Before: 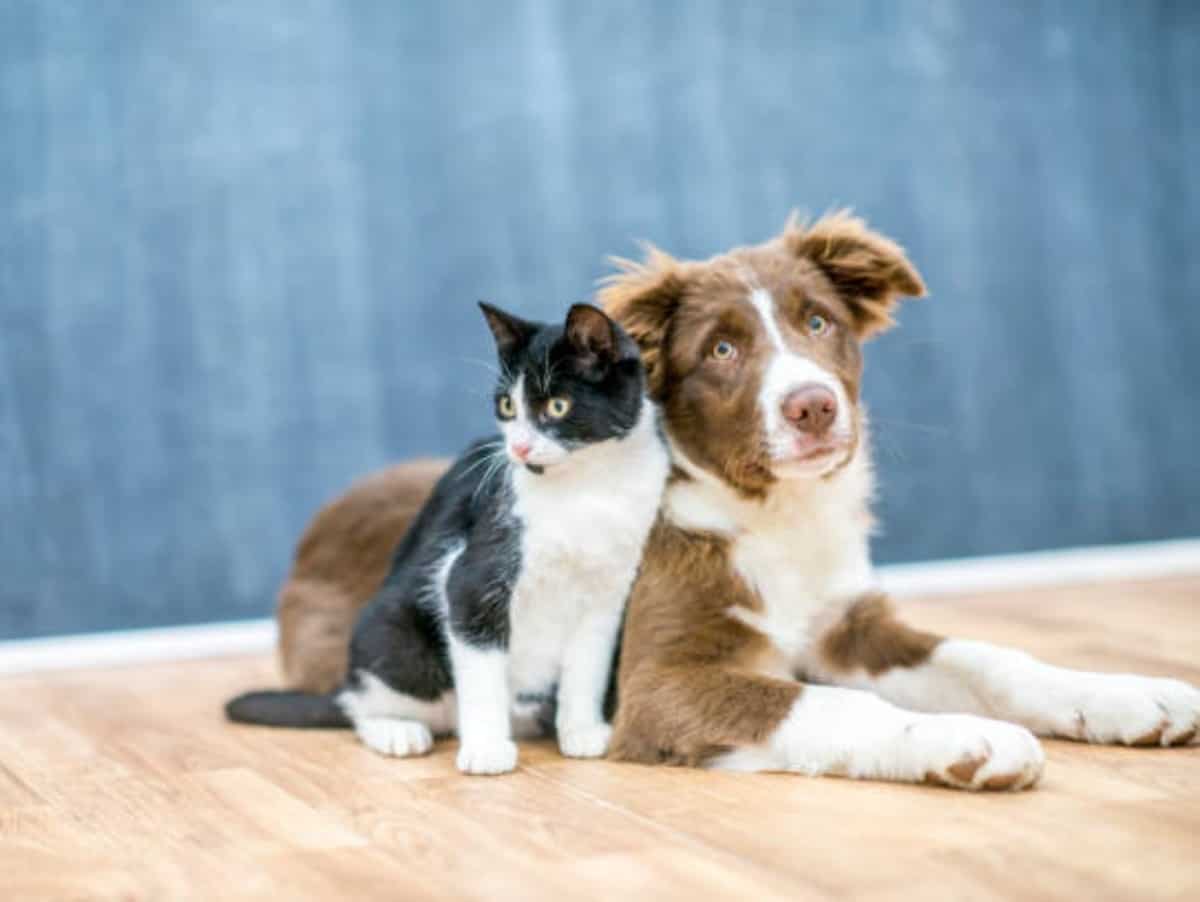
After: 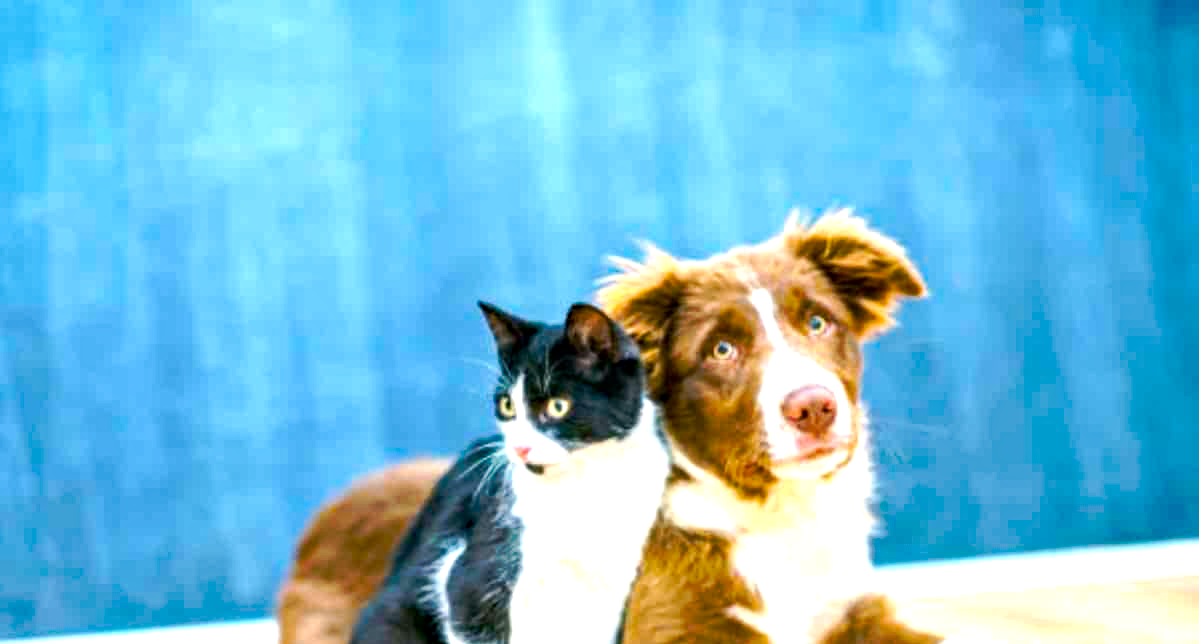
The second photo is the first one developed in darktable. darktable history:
haze removal: strength 0.29, distance 0.25, compatibility mode true, adaptive false
color balance: mode lift, gamma, gain (sRGB), lift [1, 1, 1.022, 1.026]
exposure: exposure 0.935 EV, compensate highlight preservation false
color balance rgb: linear chroma grading › global chroma 15%, perceptual saturation grading › global saturation 30%
tone curve: curves: ch0 [(0, 0) (0.003, 0.003) (0.011, 0.011) (0.025, 0.024) (0.044, 0.042) (0.069, 0.066) (0.1, 0.095) (0.136, 0.129) (0.177, 0.169) (0.224, 0.214) (0.277, 0.264) (0.335, 0.319) (0.399, 0.38) (0.468, 0.446) (0.543, 0.558) (0.623, 0.636) (0.709, 0.719) (0.801, 0.807) (0.898, 0.901) (1, 1)], preserve colors none
crop: bottom 28.576%
contrast brightness saturation: brightness -0.09
